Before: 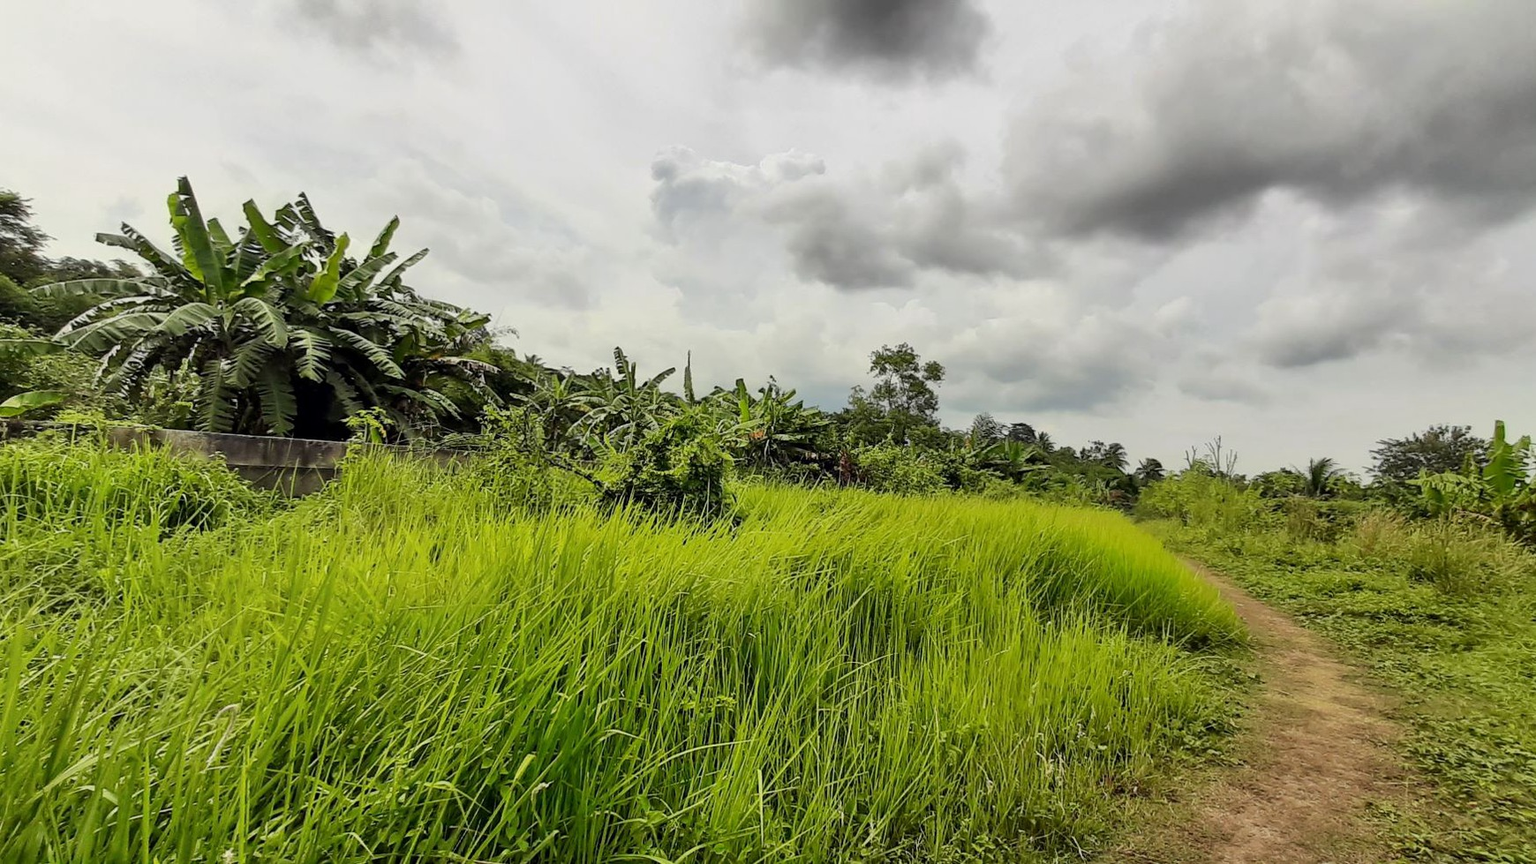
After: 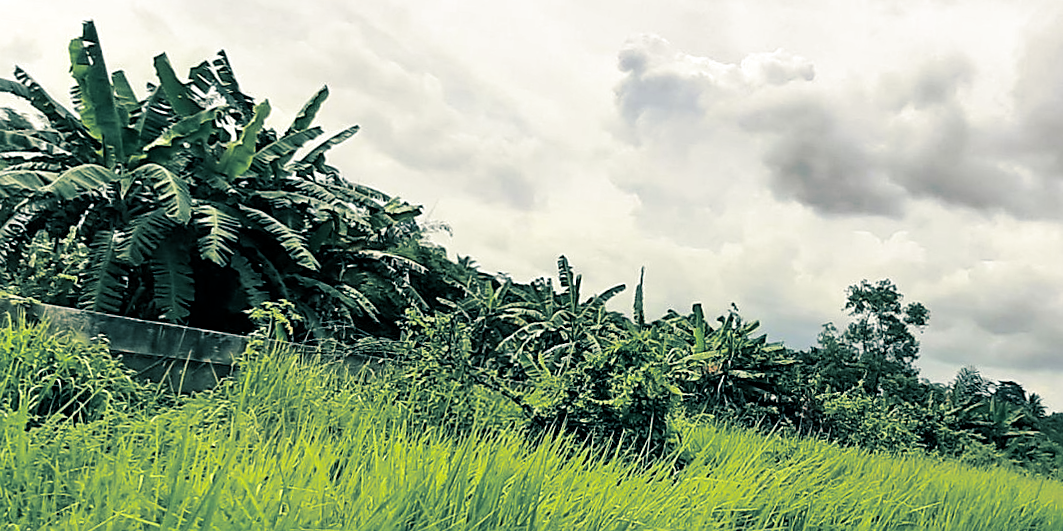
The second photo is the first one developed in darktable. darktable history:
crop and rotate: angle -4.99°, left 2.122%, top 6.945%, right 27.566%, bottom 30.519%
tone equalizer: -8 EV -0.417 EV, -7 EV -0.389 EV, -6 EV -0.333 EV, -5 EV -0.222 EV, -3 EV 0.222 EV, -2 EV 0.333 EV, -1 EV 0.389 EV, +0 EV 0.417 EV, edges refinement/feathering 500, mask exposure compensation -1.57 EV, preserve details no
sharpen: on, module defaults
split-toning: shadows › hue 186.43°, highlights › hue 49.29°, compress 30.29%
